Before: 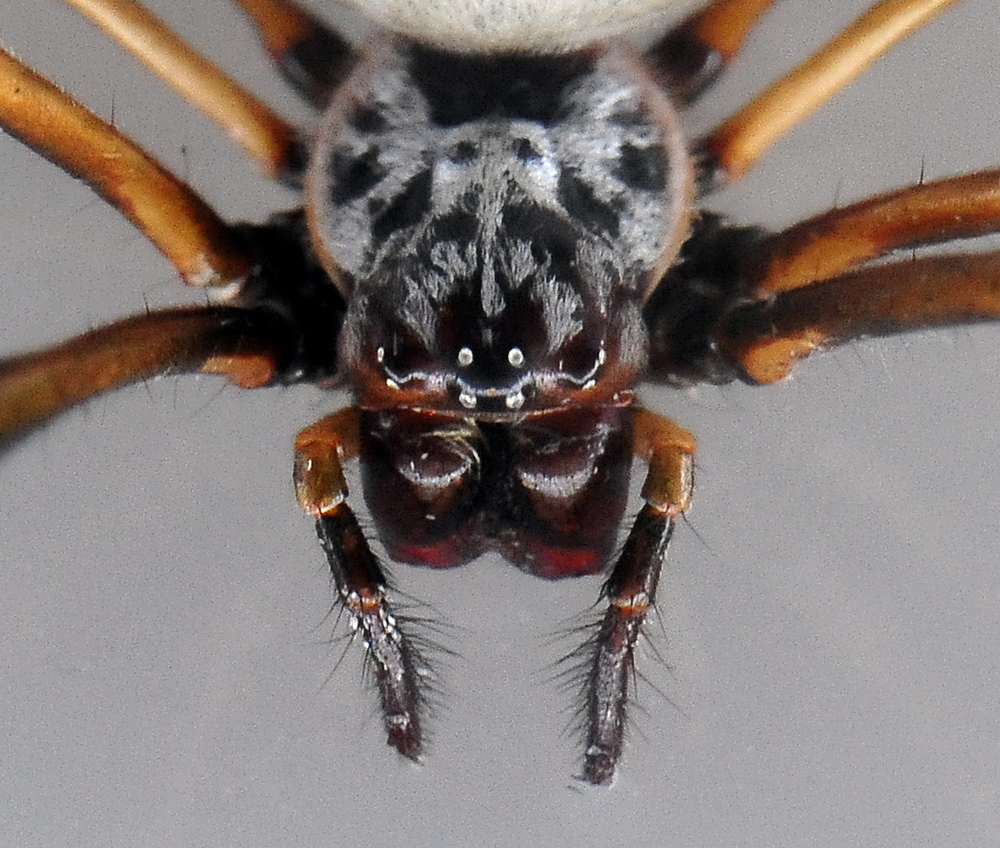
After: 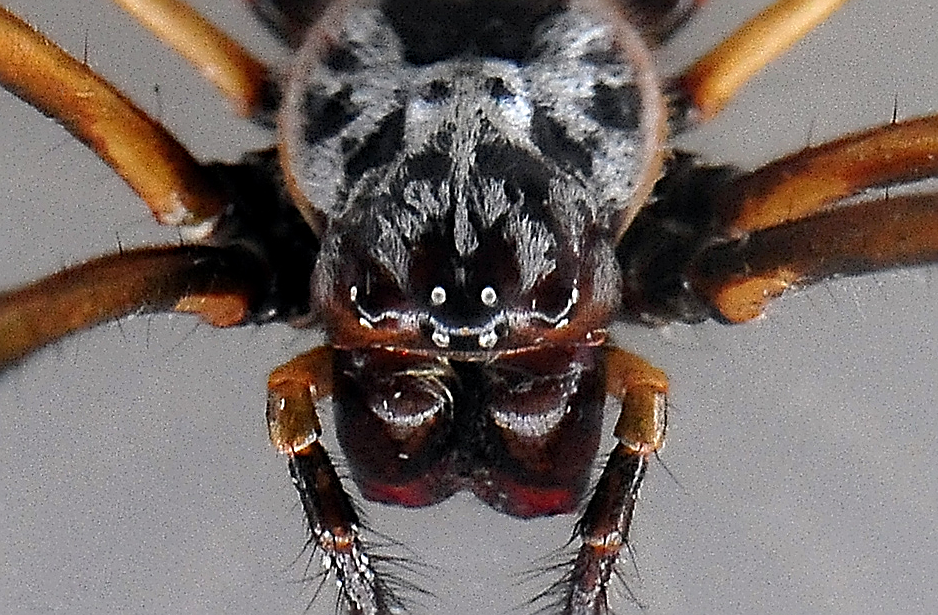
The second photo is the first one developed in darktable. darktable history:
crop: left 2.737%, top 7.287%, right 3.421%, bottom 20.179%
sharpen: amount 0.901
haze removal: adaptive false
